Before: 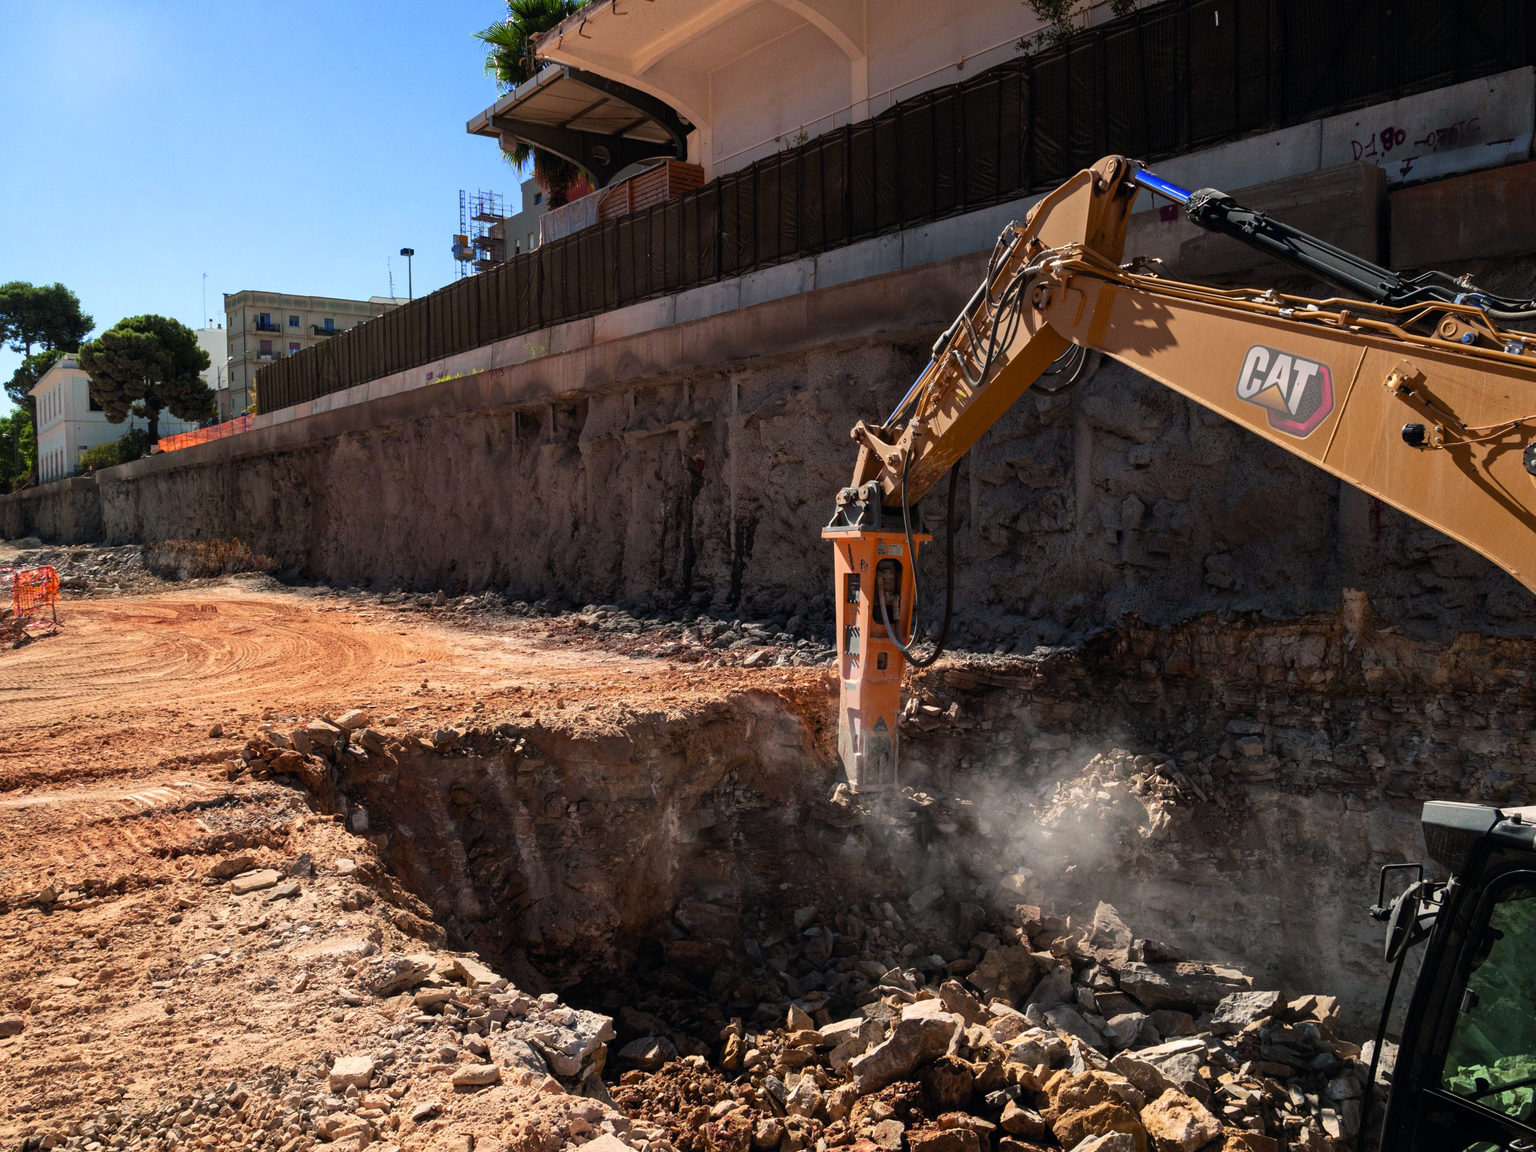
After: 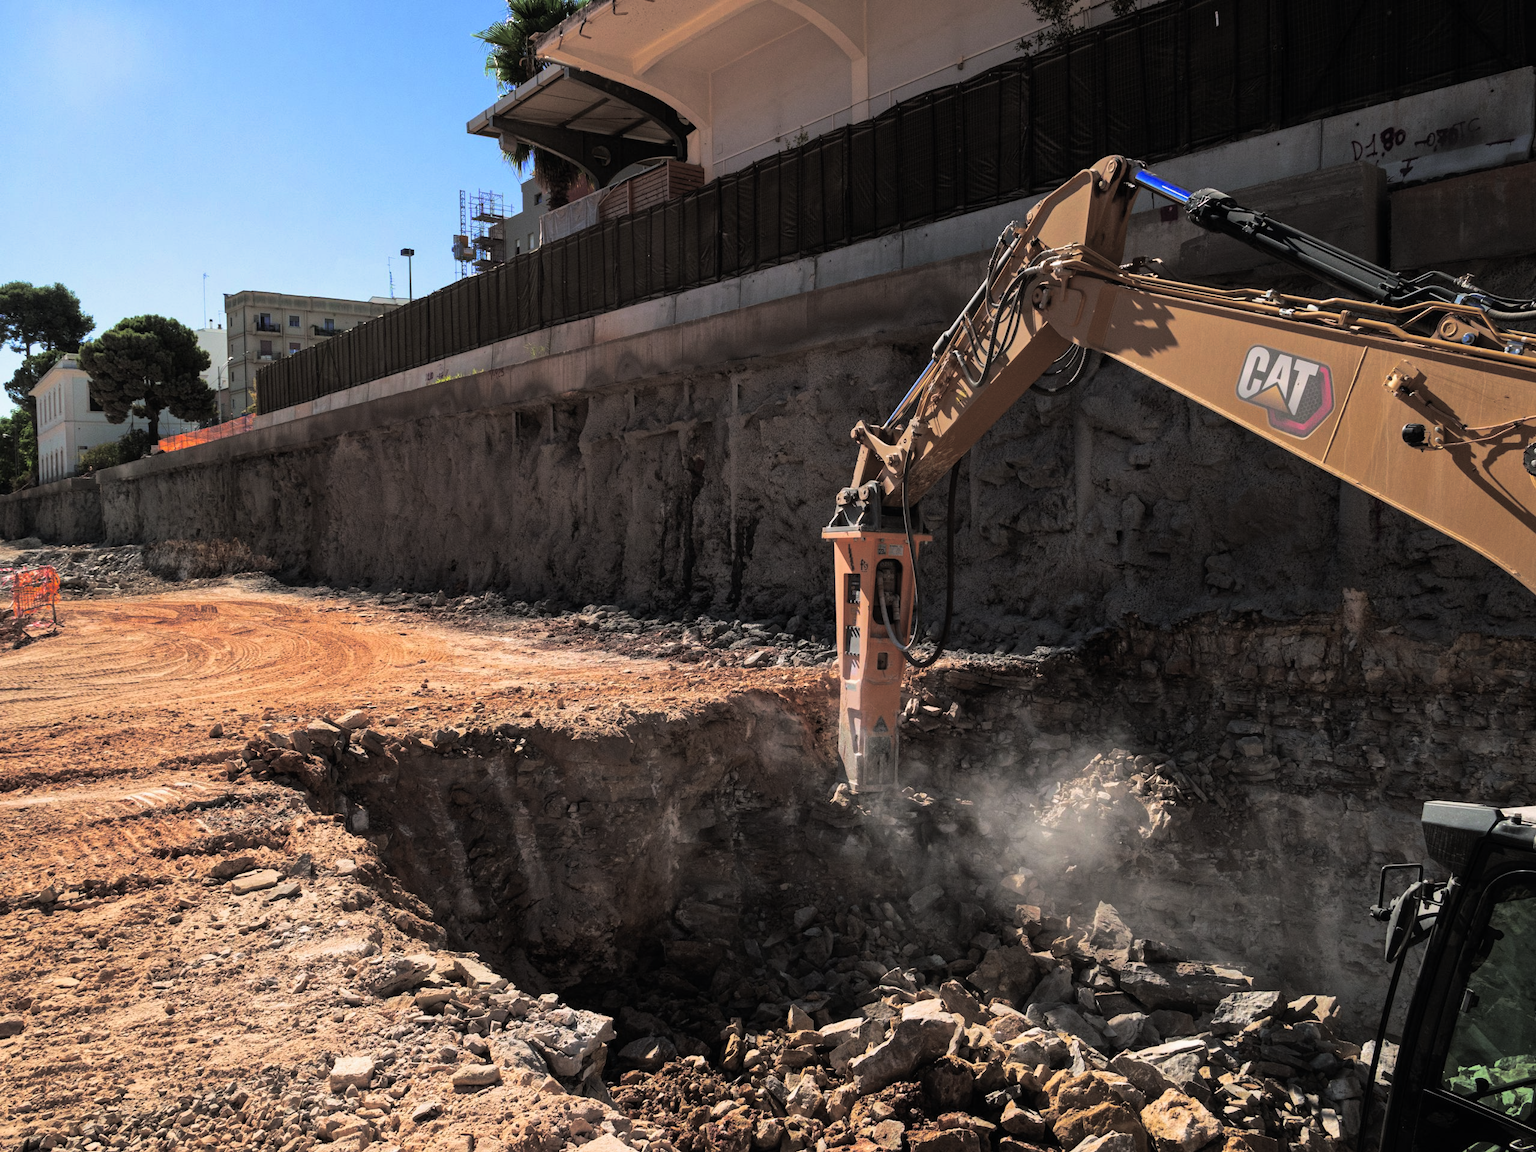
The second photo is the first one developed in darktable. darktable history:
split-toning: shadows › hue 36°, shadows › saturation 0.05, highlights › hue 10.8°, highlights › saturation 0.15, compress 40%
tone equalizer: on, module defaults
